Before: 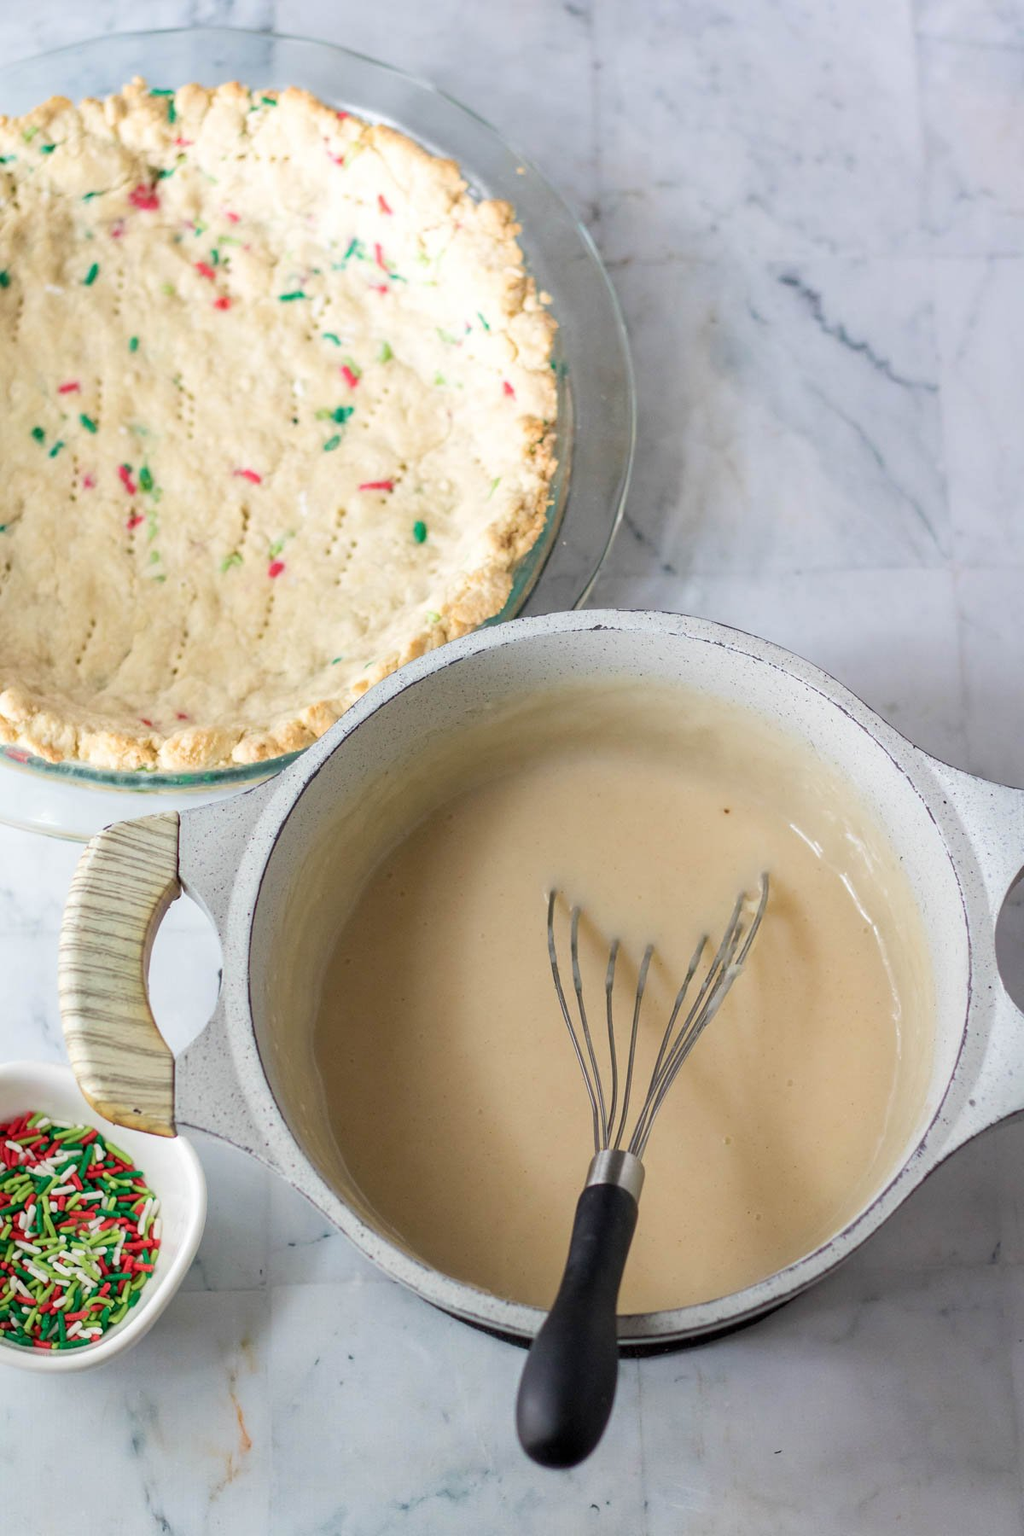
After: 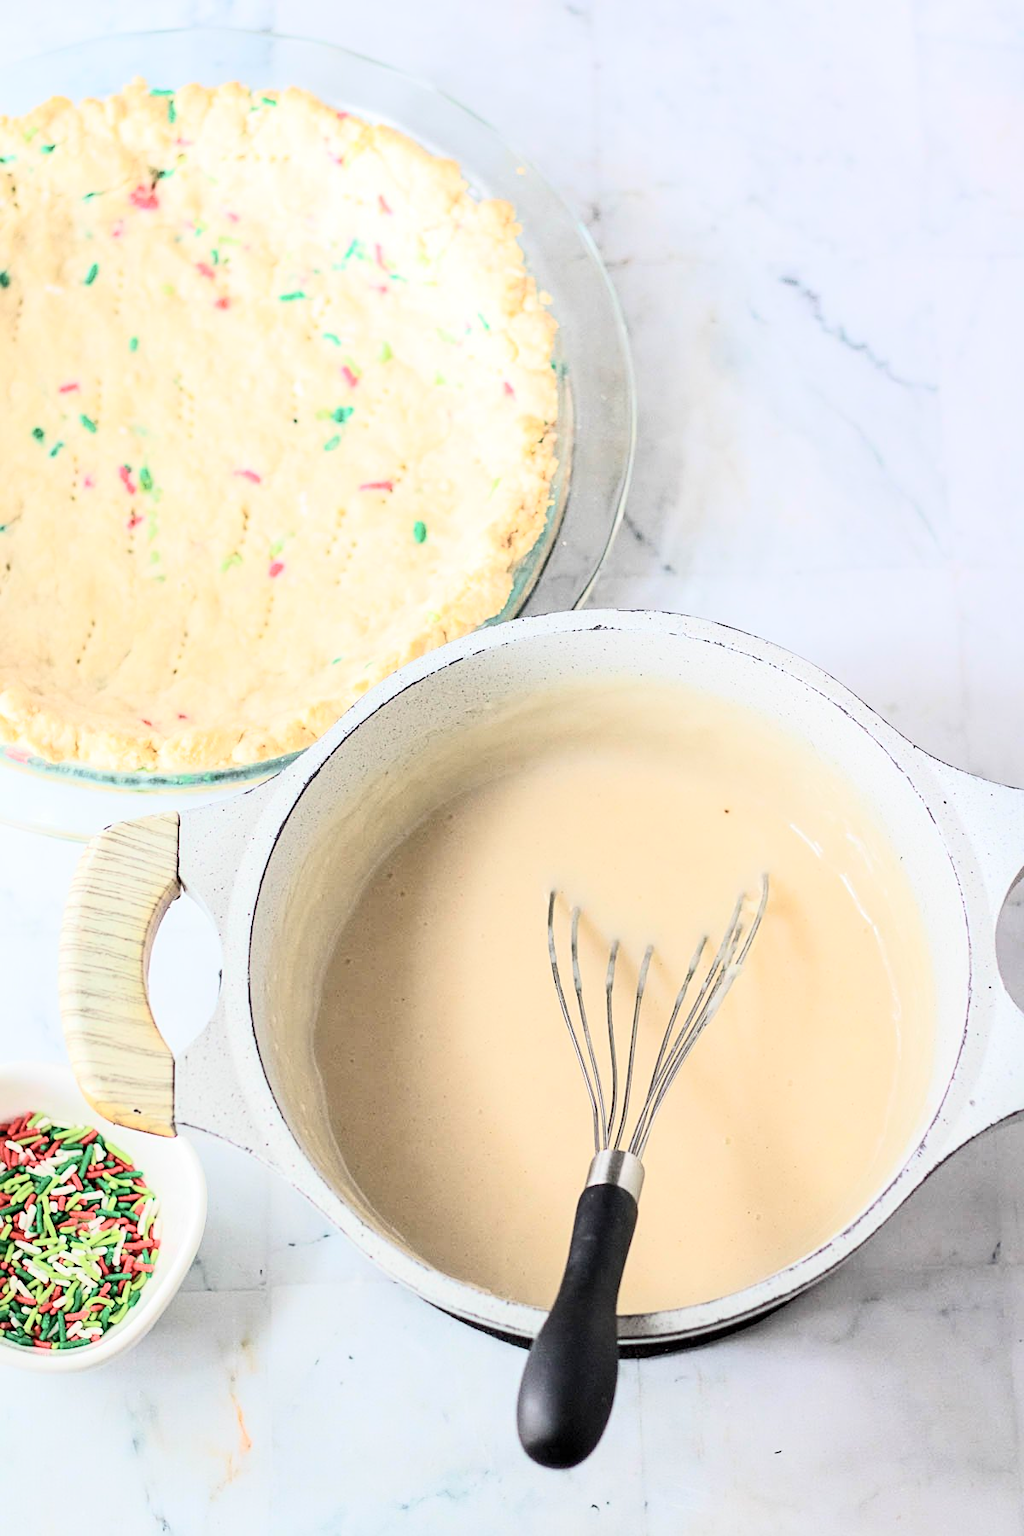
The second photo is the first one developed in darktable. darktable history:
tone curve: curves: ch0 [(0, 0) (0.003, 0.004) (0.011, 0.015) (0.025, 0.034) (0.044, 0.061) (0.069, 0.095) (0.1, 0.137) (0.136, 0.187) (0.177, 0.244) (0.224, 0.308) (0.277, 0.415) (0.335, 0.532) (0.399, 0.642) (0.468, 0.747) (0.543, 0.829) (0.623, 0.886) (0.709, 0.924) (0.801, 0.951) (0.898, 0.975) (1, 1)], color space Lab, independent channels, preserve colors none
sharpen: radius 2.21, amount 0.385, threshold 0.142
